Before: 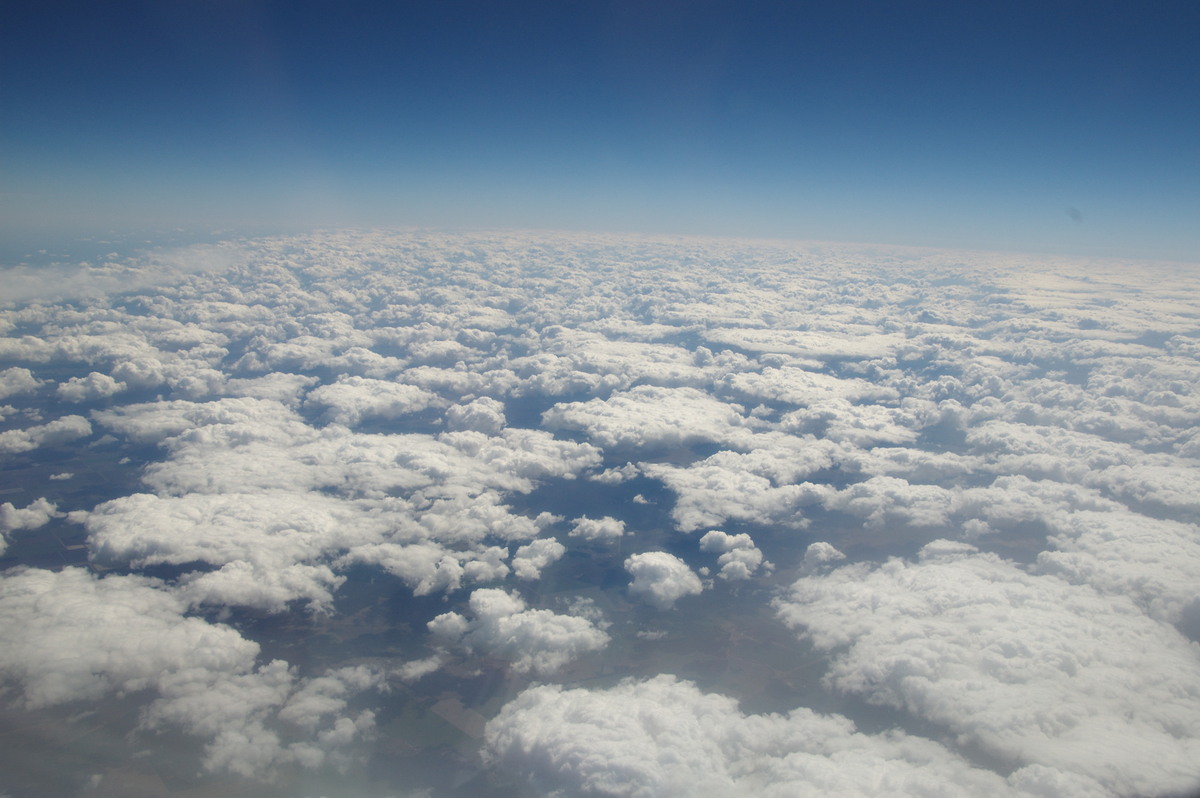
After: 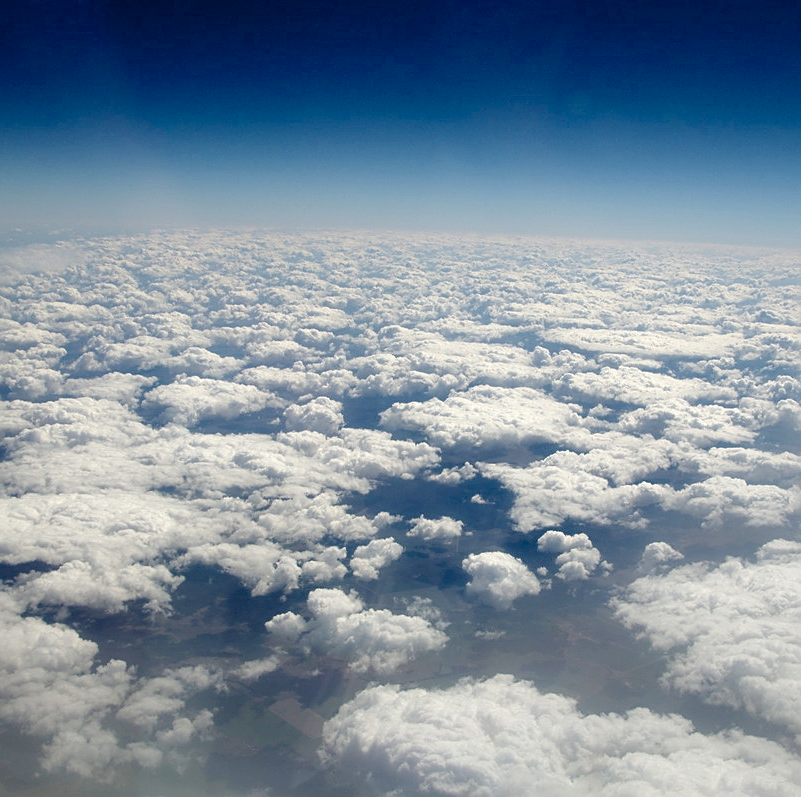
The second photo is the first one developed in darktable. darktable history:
color balance rgb: linear chroma grading › global chroma -1.3%, perceptual saturation grading › global saturation 20%, perceptual saturation grading › highlights -25.002%, perceptual saturation grading › shadows 24.73%, global vibrance 6.484%, contrast 12.52%, saturation formula JzAzBz (2021)
sharpen: on, module defaults
crop and rotate: left 13.536%, right 19.708%
